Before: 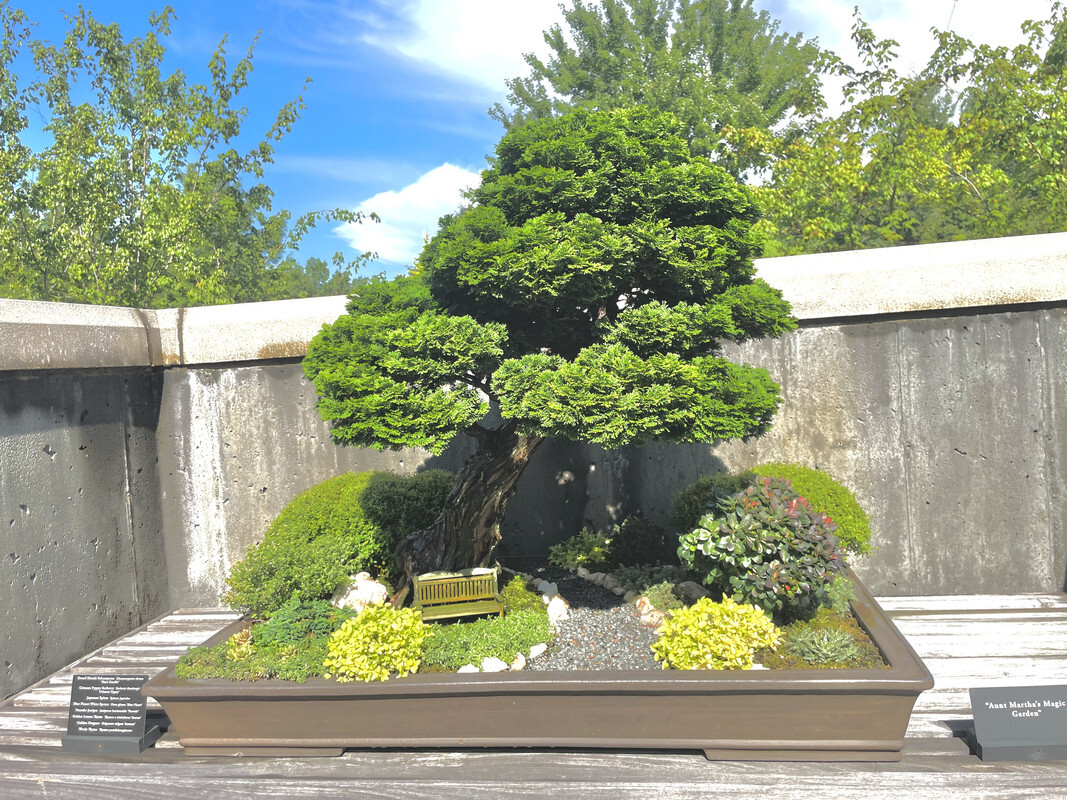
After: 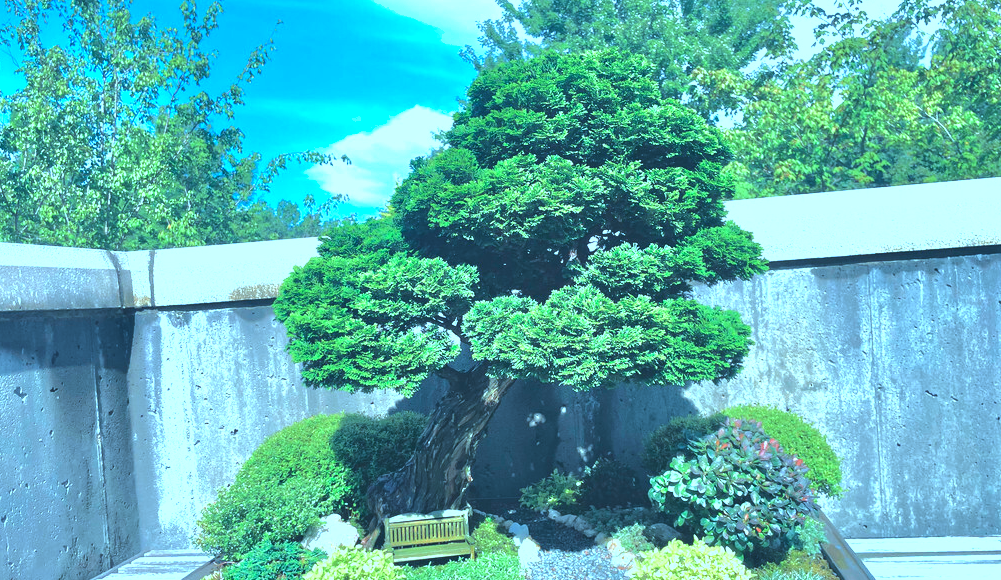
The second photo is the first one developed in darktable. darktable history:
color calibration: illuminant custom, x 0.432, y 0.395, temperature 3098 K
shadows and highlights: shadows 35, highlights -35, soften with gaussian
exposure: black level correction -0.005, exposure 0.622 EV, compensate highlight preservation false
crop: left 2.737%, top 7.287%, right 3.421%, bottom 20.179%
